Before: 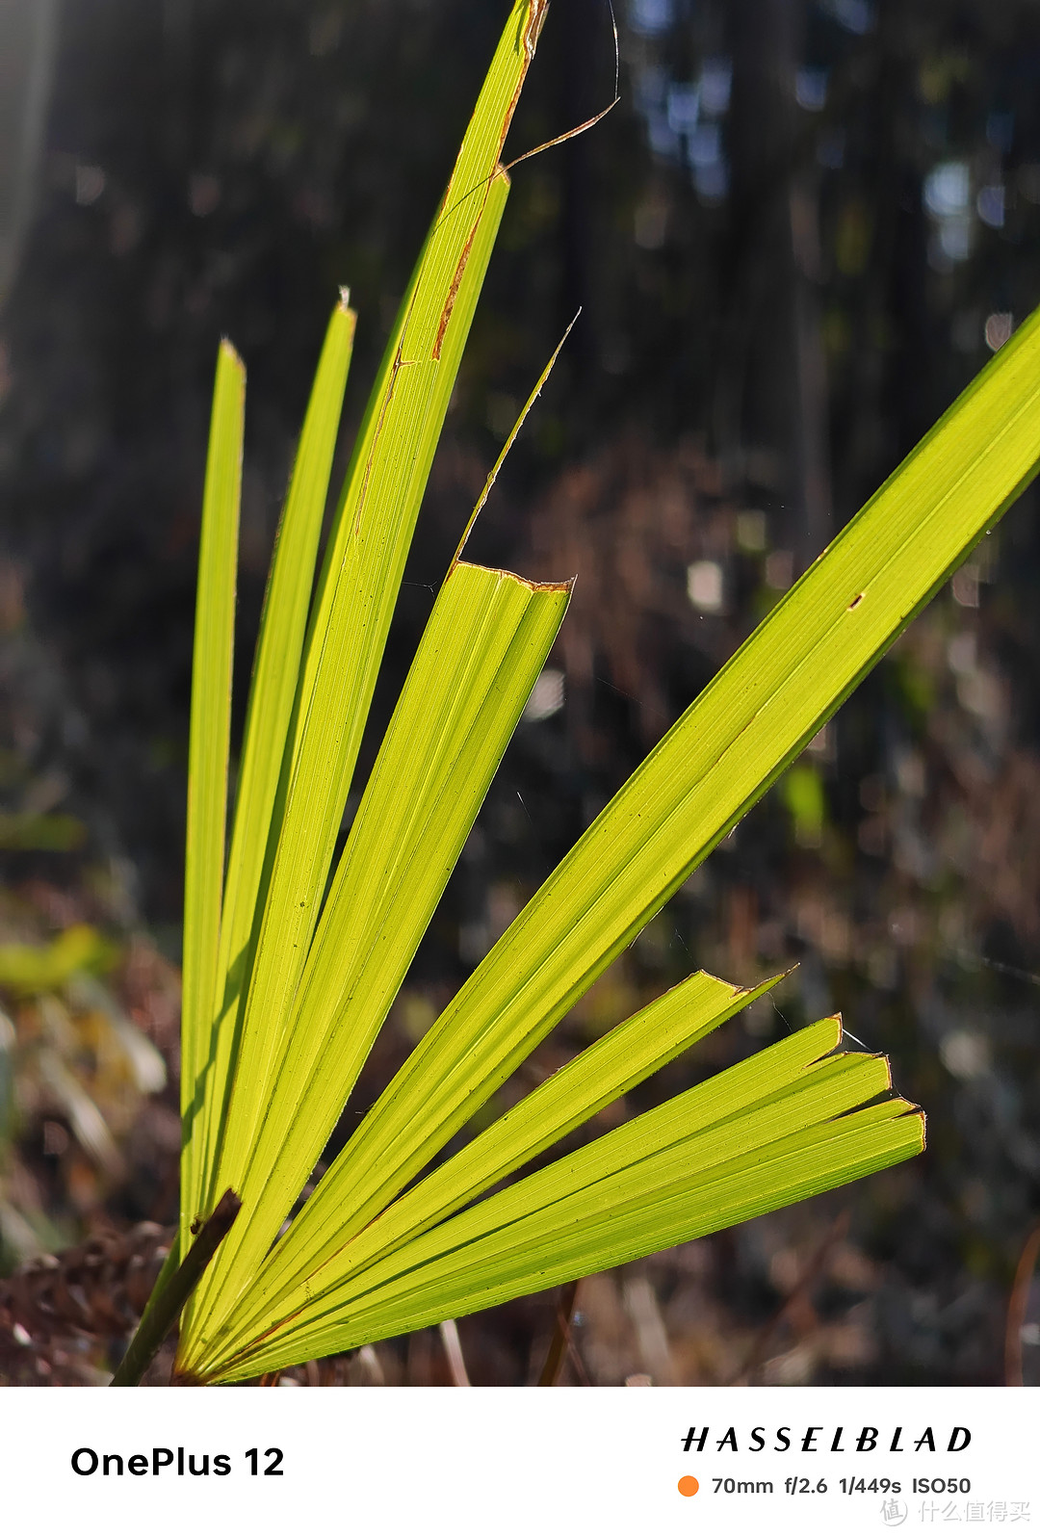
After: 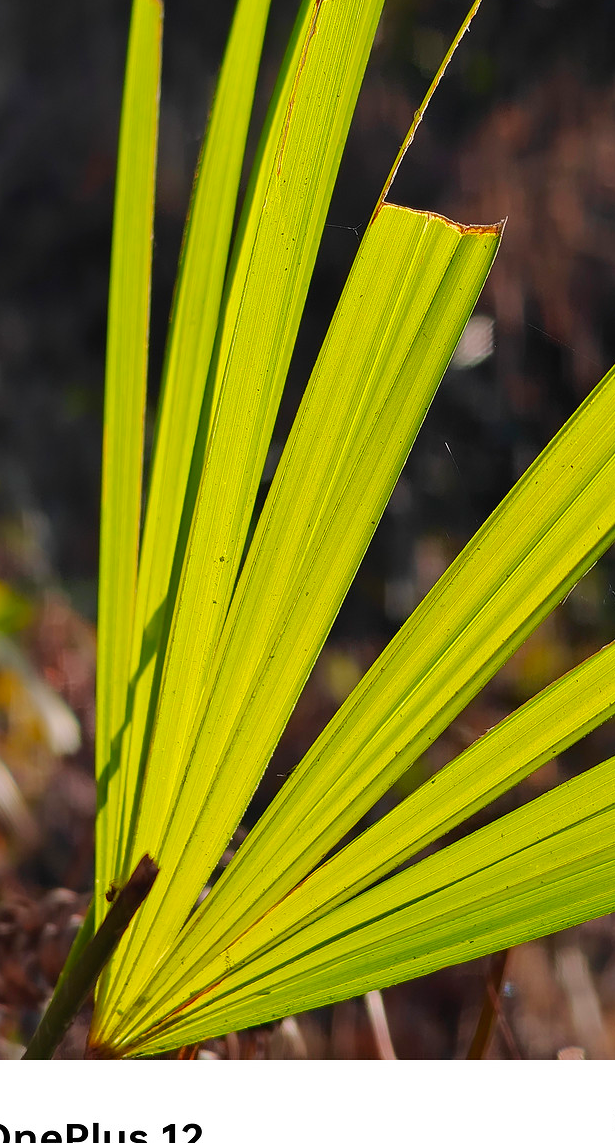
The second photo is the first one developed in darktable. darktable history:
contrast brightness saturation: saturation 0.101
crop: left 8.586%, top 23.871%, right 34.438%, bottom 4.434%
